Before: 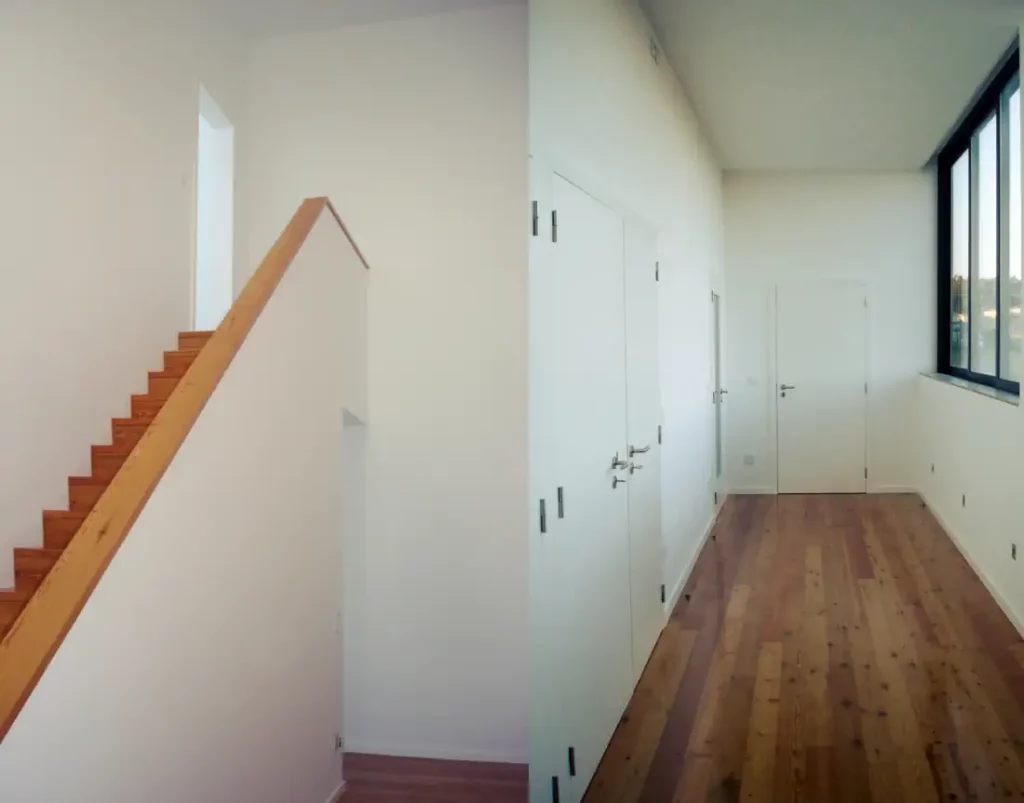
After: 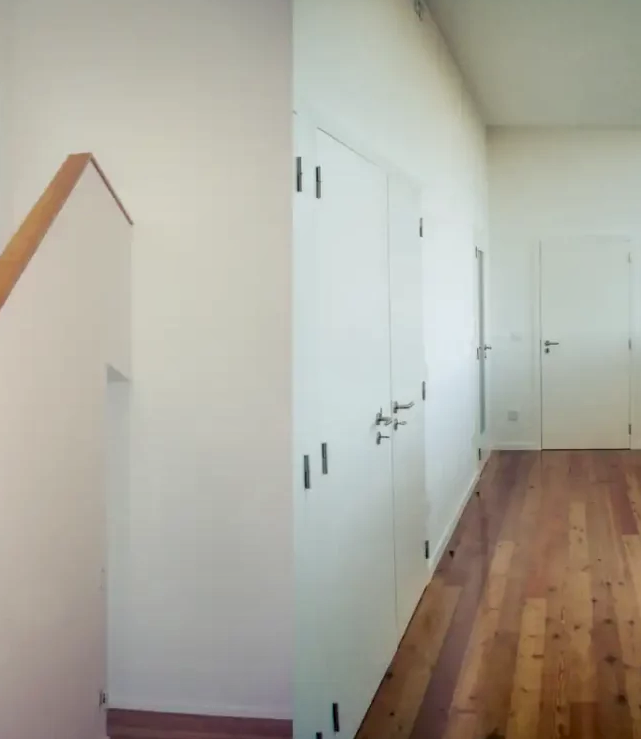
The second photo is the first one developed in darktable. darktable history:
local contrast: on, module defaults
tone equalizer: -7 EV 0.163 EV, -6 EV 0.611 EV, -5 EV 1.14 EV, -4 EV 1.36 EV, -3 EV 1.14 EV, -2 EV 0.6 EV, -1 EV 0.149 EV, smoothing diameter 24.91%, edges refinement/feathering 8.3, preserve details guided filter
crop and rotate: left 23.053%, top 5.64%, right 14.3%, bottom 2.291%
